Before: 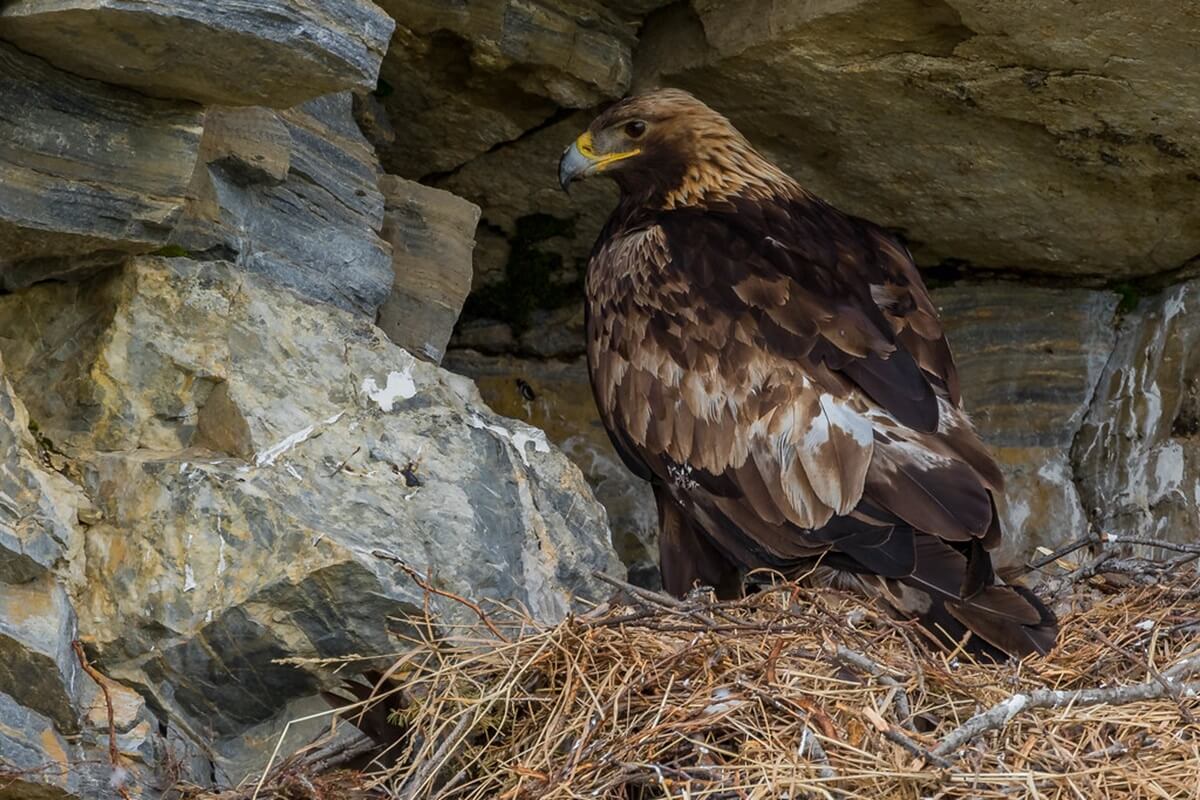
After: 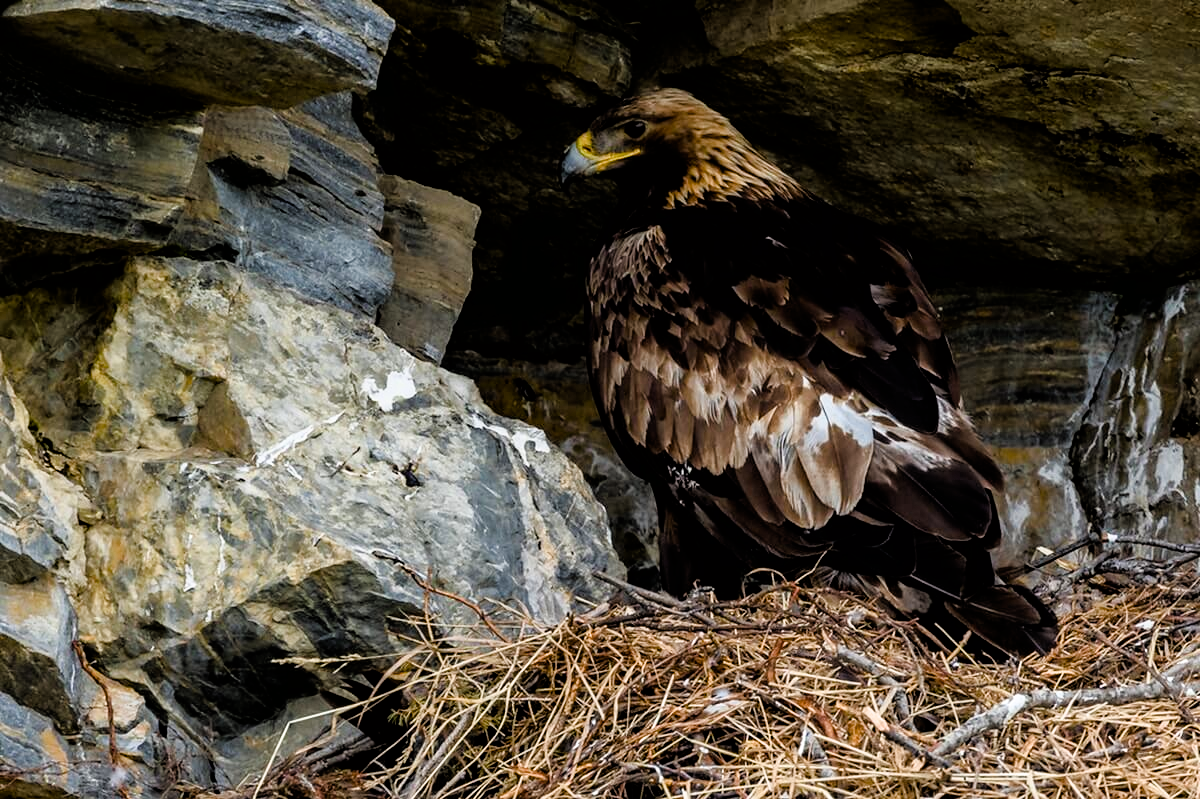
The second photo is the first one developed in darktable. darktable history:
filmic rgb: black relative exposure -3.67 EV, white relative exposure 2.44 EV, threshold 3.02 EV, hardness 3.28, enable highlight reconstruction true
crop: bottom 0.057%
color balance rgb: highlights gain › luminance 10.519%, perceptual saturation grading › global saturation 0.014%, perceptual saturation grading › highlights -17.639%, perceptual saturation grading › mid-tones 33.189%, perceptual saturation grading › shadows 50.457%, global vibrance 9.519%
